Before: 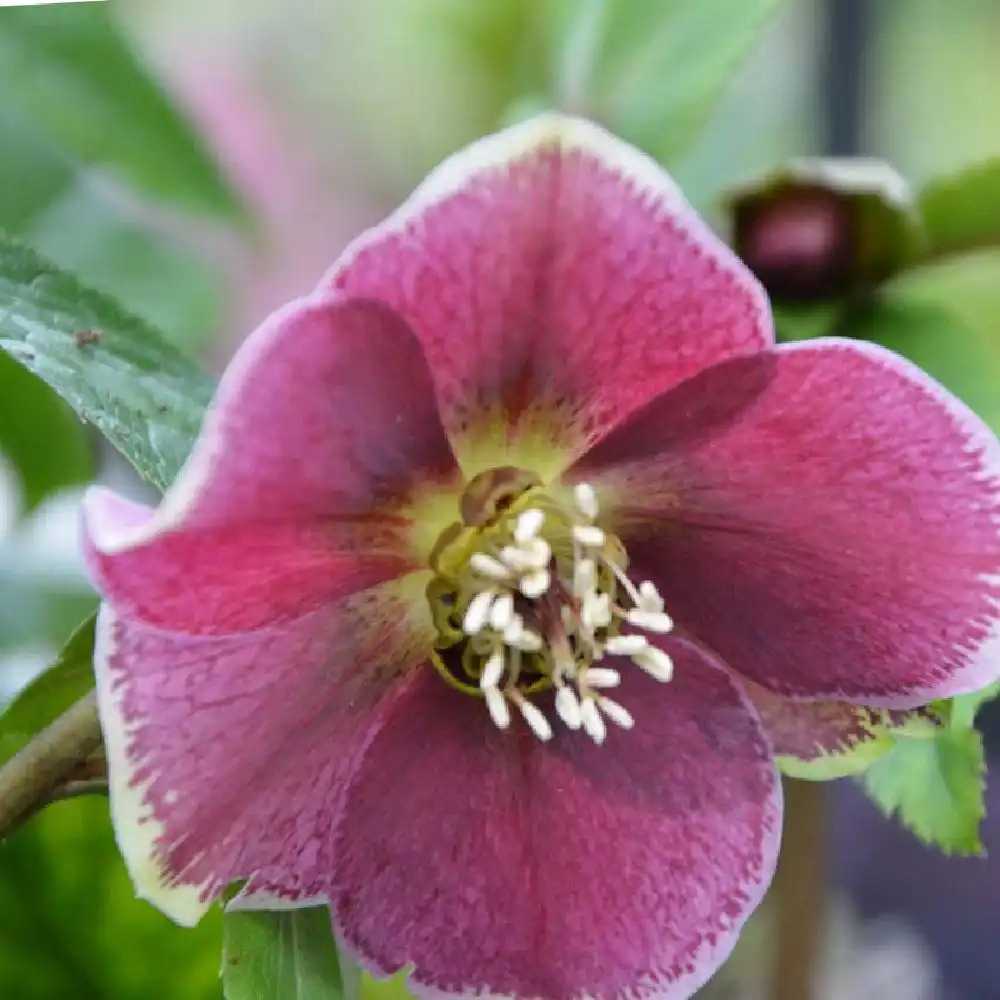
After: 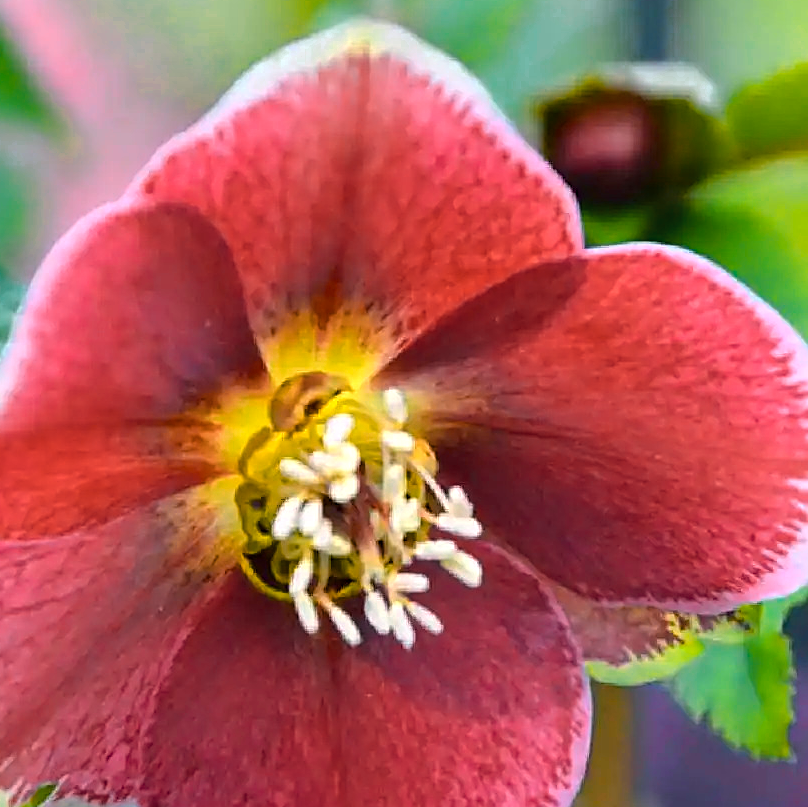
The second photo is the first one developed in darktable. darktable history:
crop: left 19.145%, top 9.534%, right 0%, bottom 9.681%
color balance rgb: power › chroma 0.481%, power › hue 214.93°, highlights gain › chroma 0.219%, highlights gain › hue 331.57°, perceptual saturation grading › global saturation 36.964%, global vibrance 50.005%
sharpen: on, module defaults
tone equalizer: on, module defaults
color zones: curves: ch0 [(0.018, 0.548) (0.197, 0.654) (0.425, 0.447) (0.605, 0.658) (0.732, 0.579)]; ch1 [(0.105, 0.531) (0.224, 0.531) (0.386, 0.39) (0.618, 0.456) (0.732, 0.456) (0.956, 0.421)]; ch2 [(0.039, 0.583) (0.215, 0.465) (0.399, 0.544) (0.465, 0.548) (0.614, 0.447) (0.724, 0.43) (0.882, 0.623) (0.956, 0.632)]
